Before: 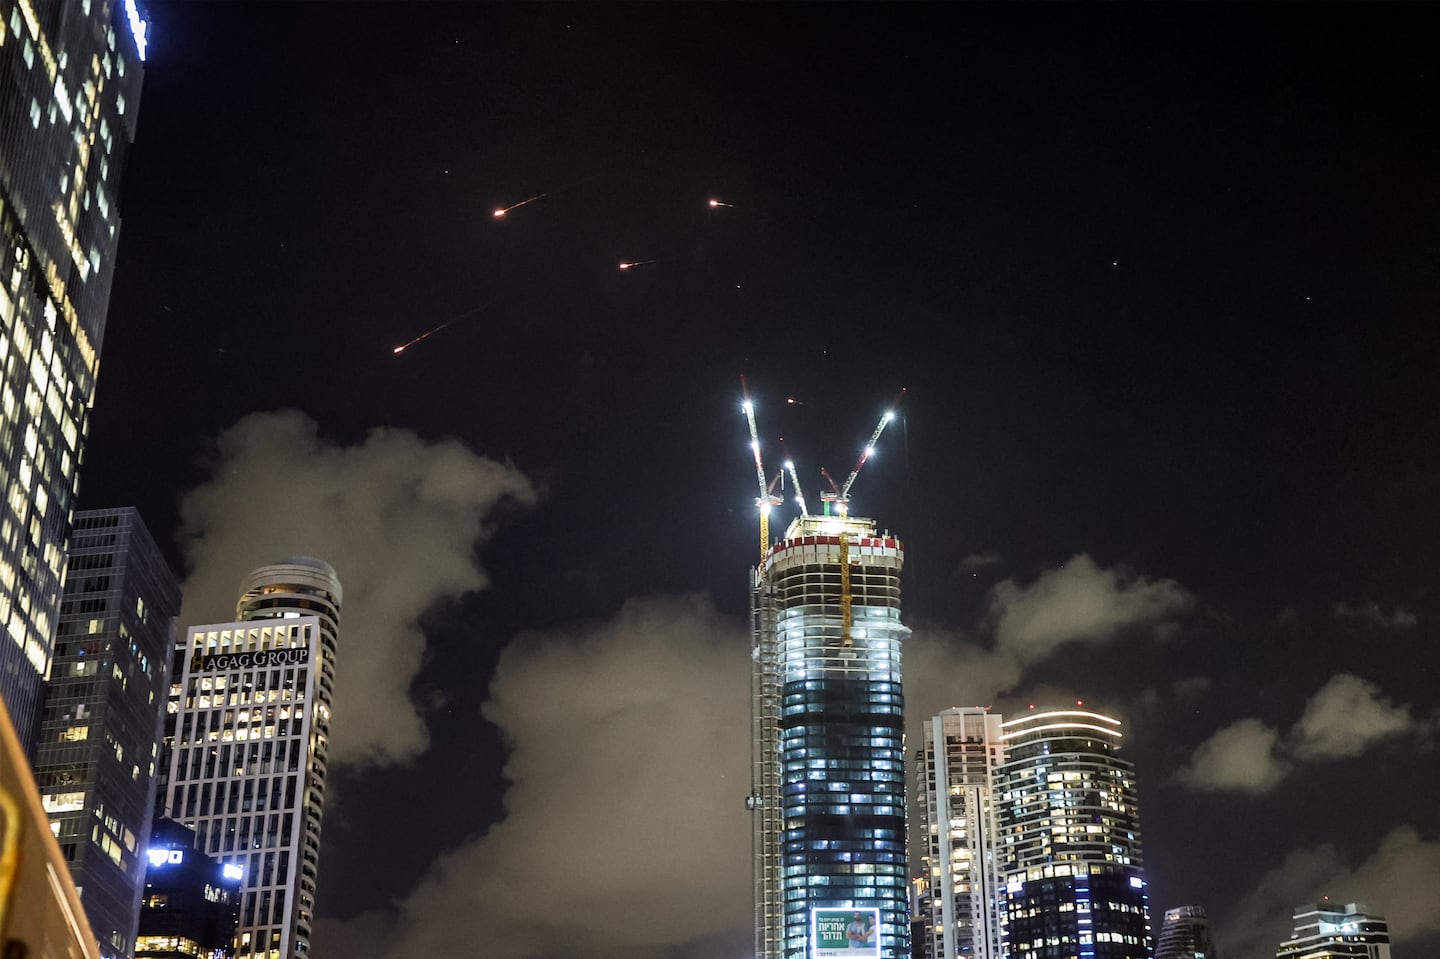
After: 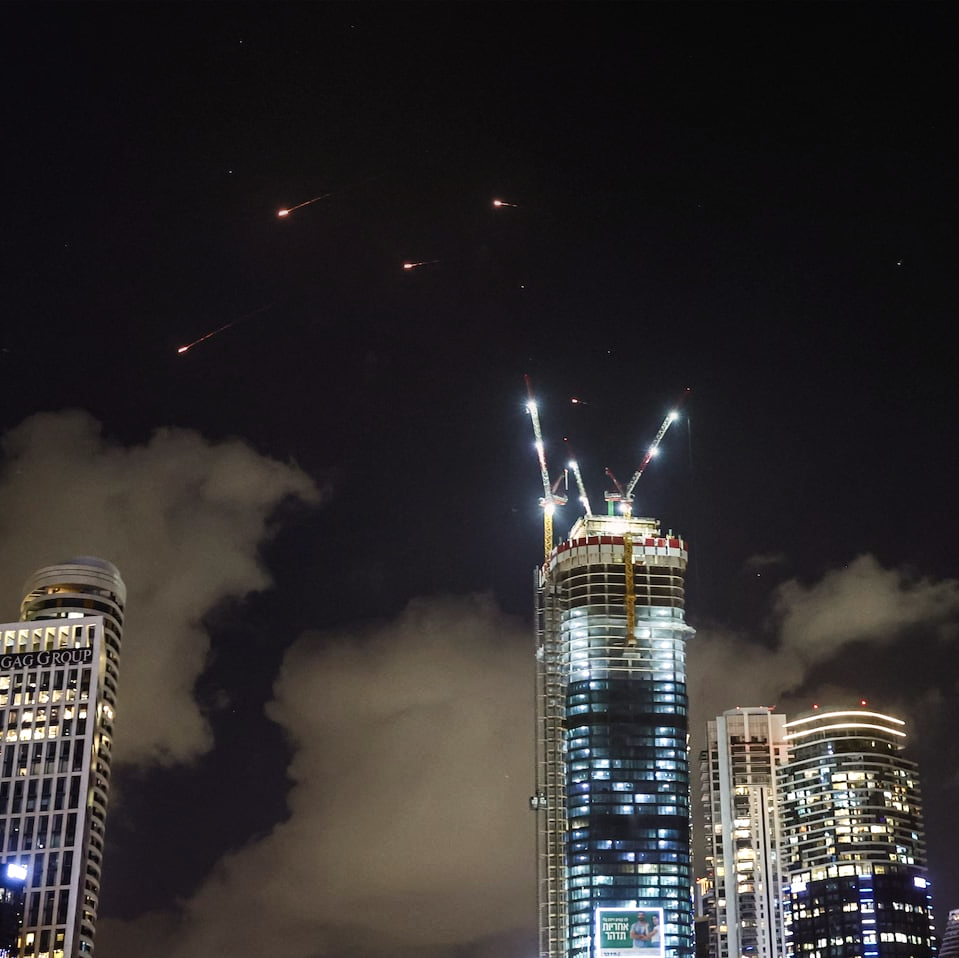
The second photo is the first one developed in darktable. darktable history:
crop and rotate: left 15.055%, right 18.278%
graduated density: on, module defaults
color balance rgb: shadows lift › chroma 1%, shadows lift › hue 28.8°, power › hue 60°, highlights gain › chroma 1%, highlights gain › hue 60°, global offset › luminance 0.25%, perceptual saturation grading › highlights -20%, perceptual saturation grading › shadows 20%, perceptual brilliance grading › highlights 5%, perceptual brilliance grading › shadows -10%, global vibrance 19.67%
